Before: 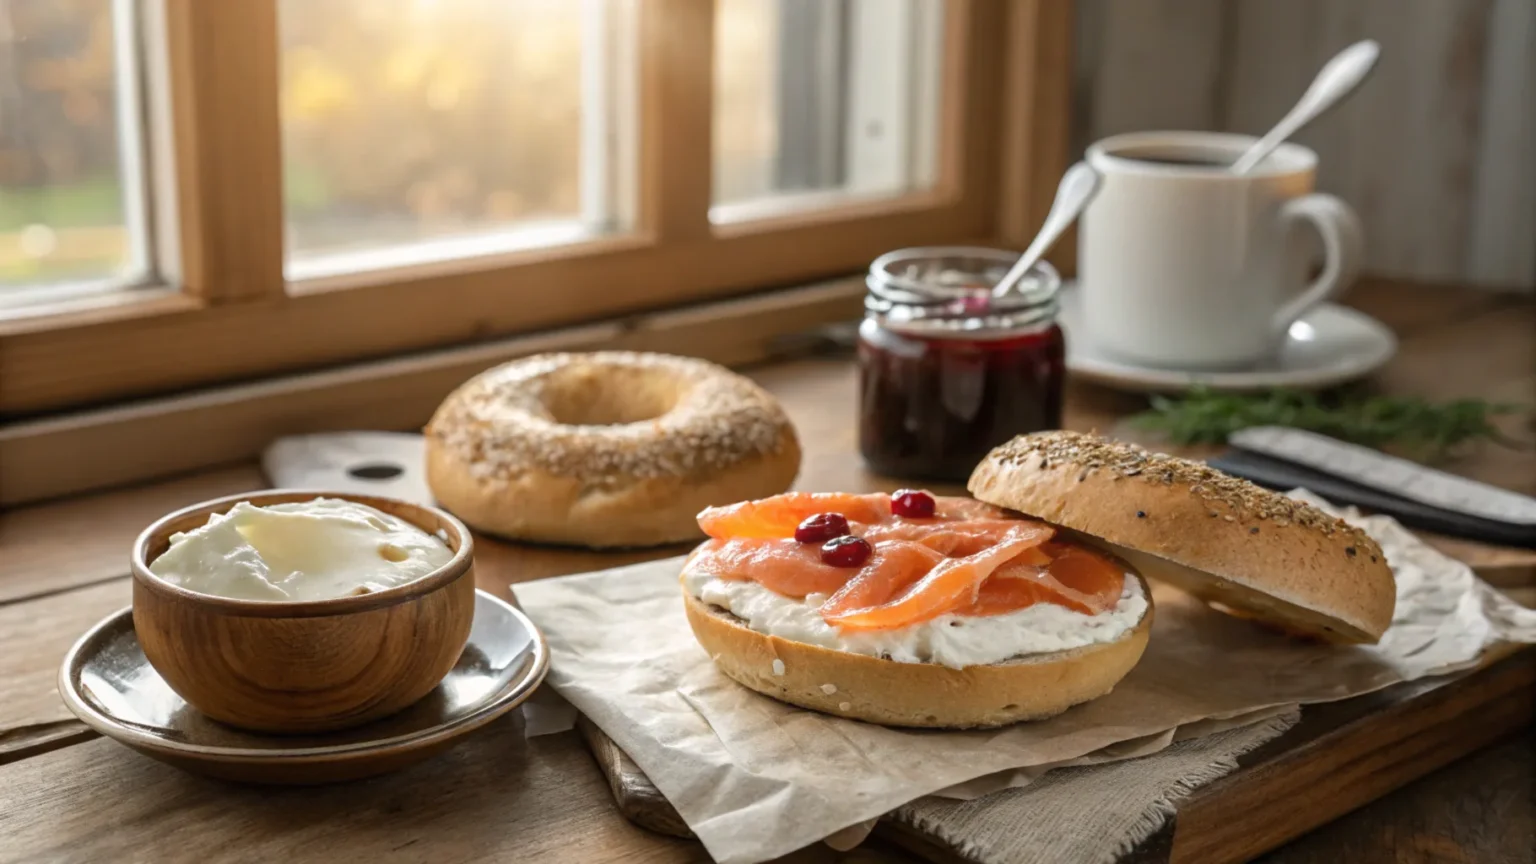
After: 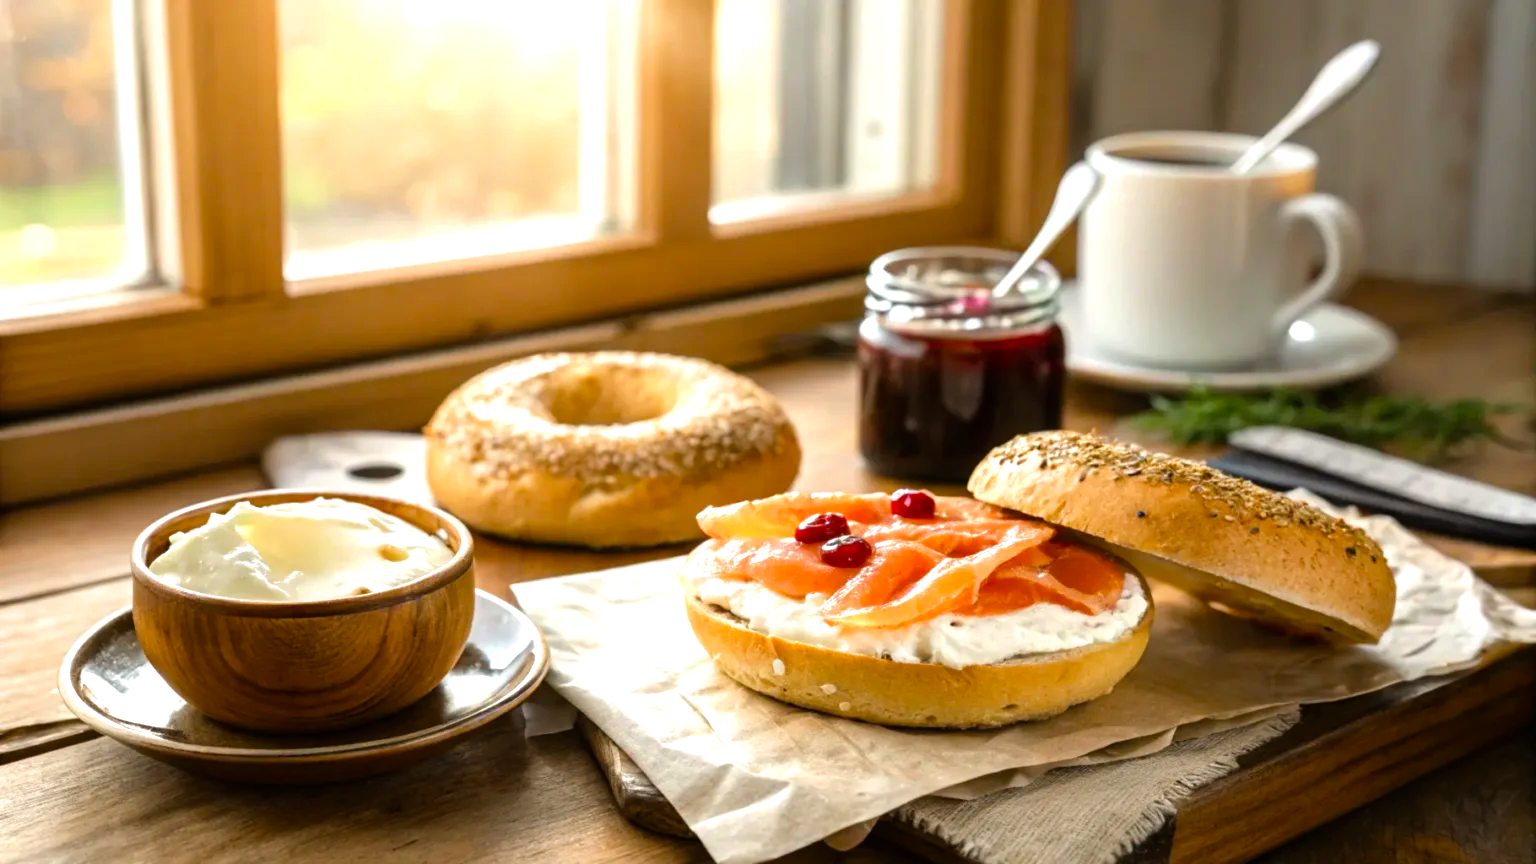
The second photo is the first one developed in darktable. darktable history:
velvia: strength 32.1%, mid-tones bias 0.206
tone equalizer: -8 EV -0.771 EV, -7 EV -0.692 EV, -6 EV -0.627 EV, -5 EV -0.365 EV, -3 EV 0.368 EV, -2 EV 0.6 EV, -1 EV 0.699 EV, +0 EV 0.734 EV
